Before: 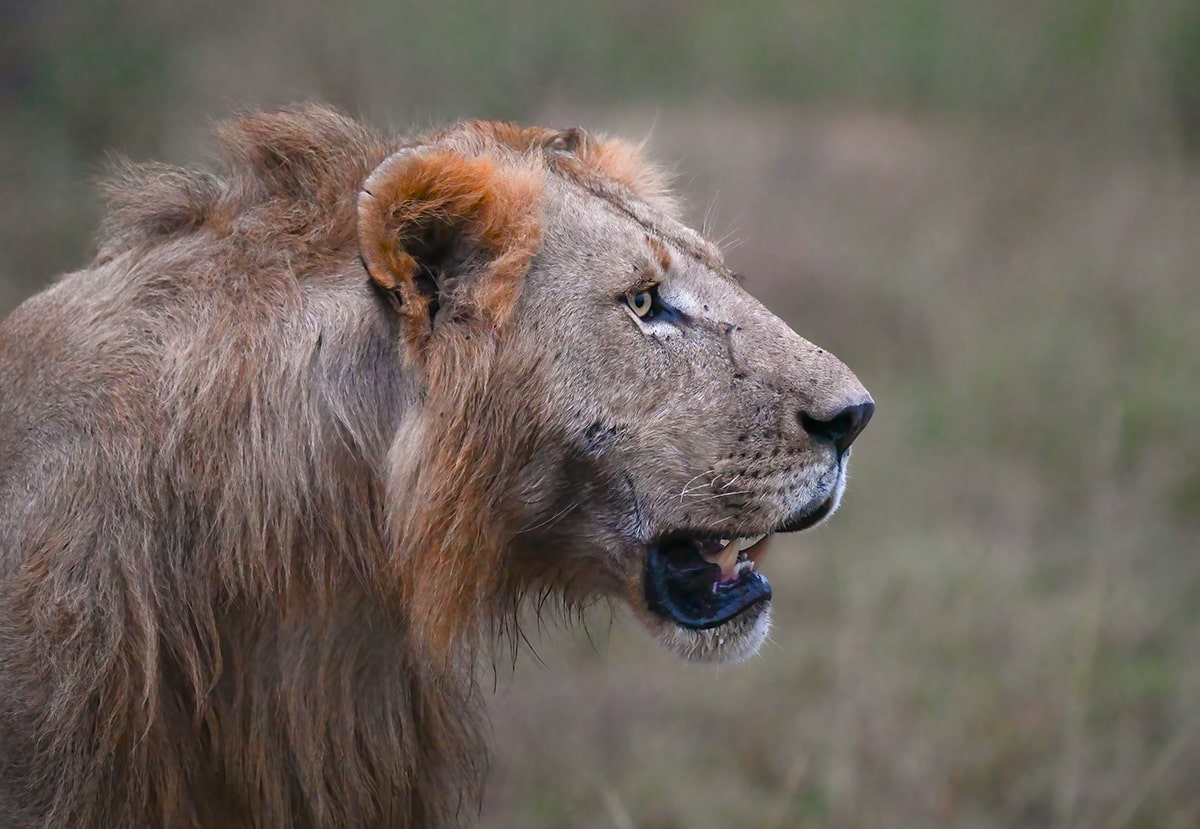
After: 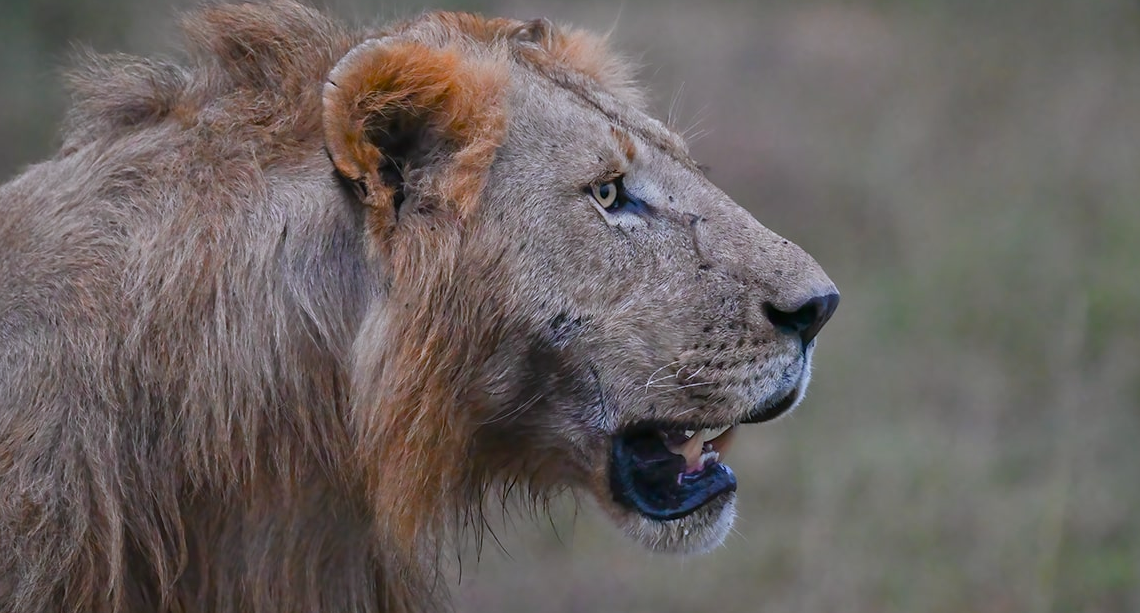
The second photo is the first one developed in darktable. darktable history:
exposure: compensate highlight preservation false
tone equalizer: -8 EV -0.002 EV, -7 EV 0.005 EV, -6 EV -0.008 EV, -5 EV 0.007 EV, -4 EV -0.042 EV, -3 EV -0.233 EV, -2 EV -0.662 EV, -1 EV -0.983 EV, +0 EV -0.969 EV, smoothing diameter 2%, edges refinement/feathering 20, mask exposure compensation -1.57 EV, filter diffusion 5
white balance: red 0.967, blue 1.049
crop and rotate: left 2.991%, top 13.302%, right 1.981%, bottom 12.636%
